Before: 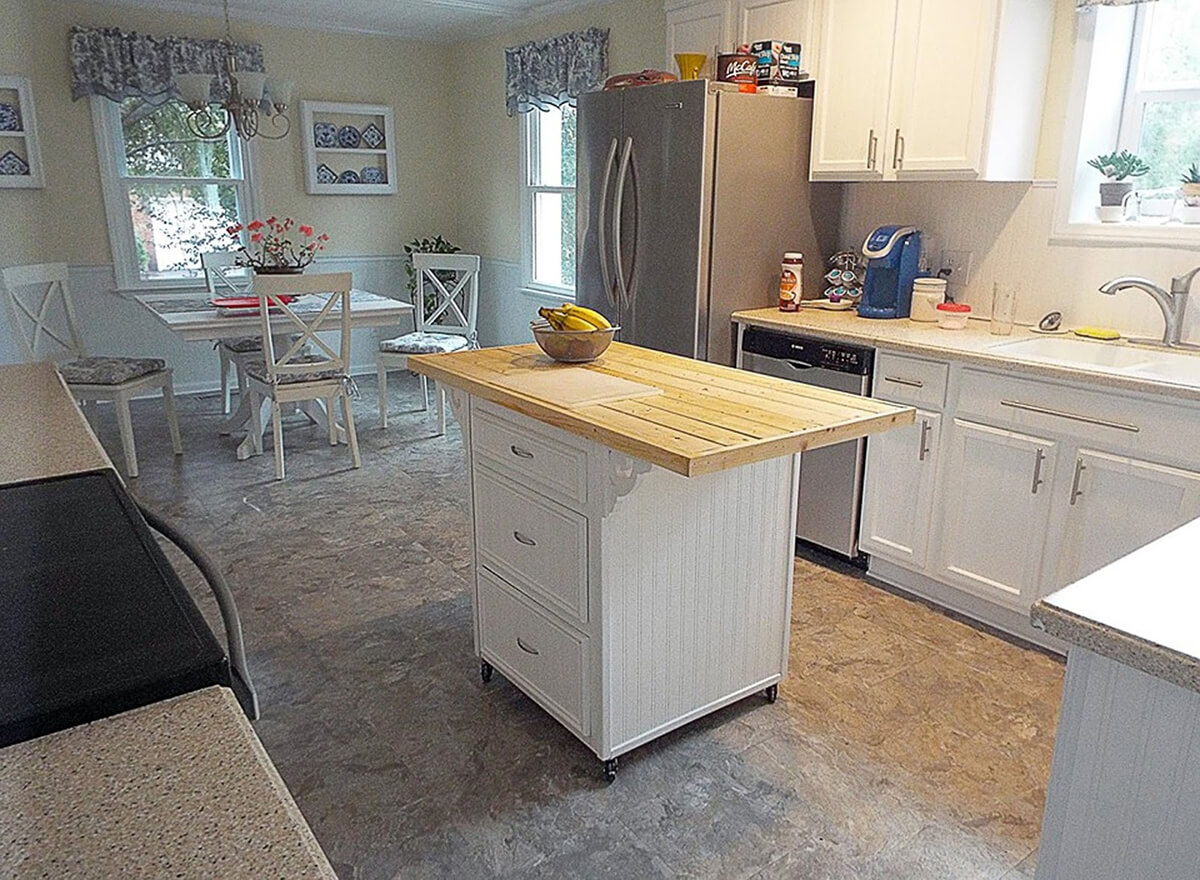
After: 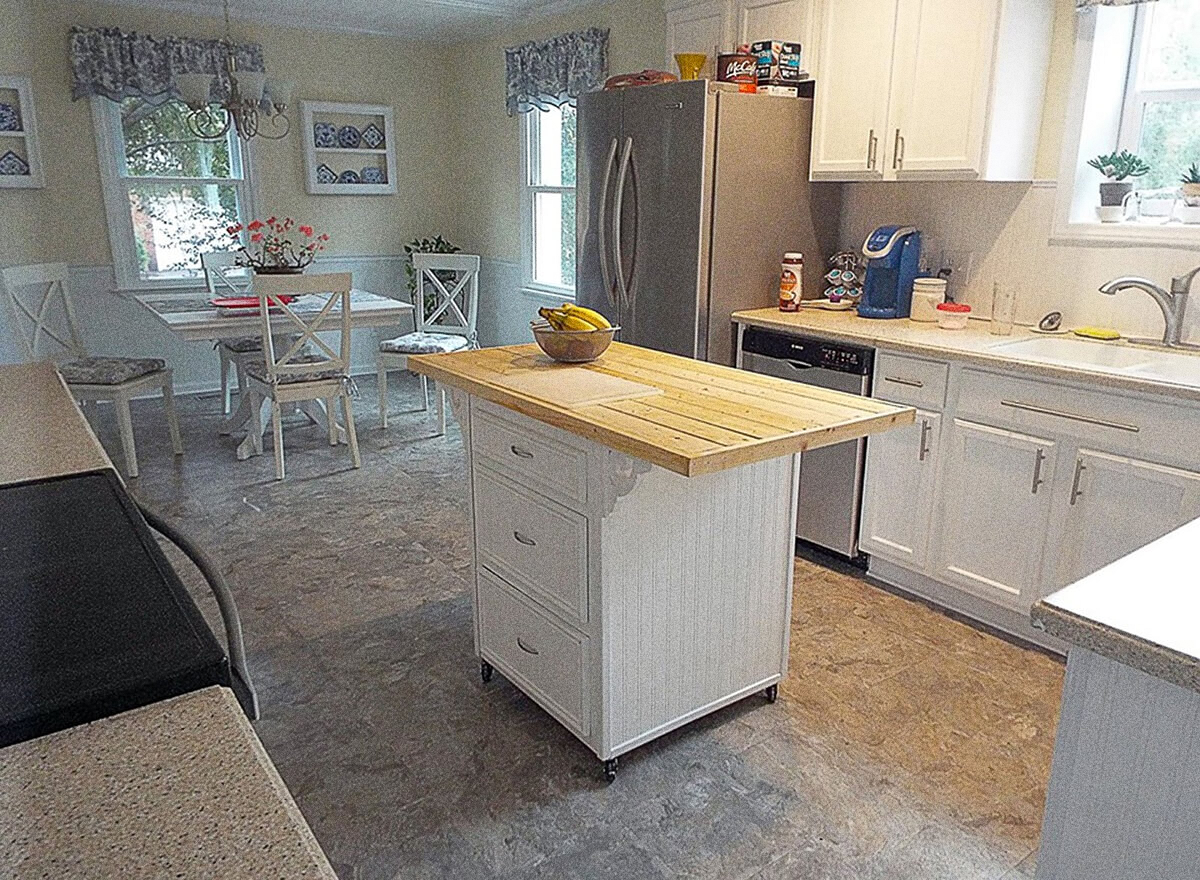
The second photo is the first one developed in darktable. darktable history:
grain: coarseness 11.82 ISO, strength 36.67%, mid-tones bias 74.17%
tone equalizer: on, module defaults
shadows and highlights: shadows 32, highlights -32, soften with gaussian
